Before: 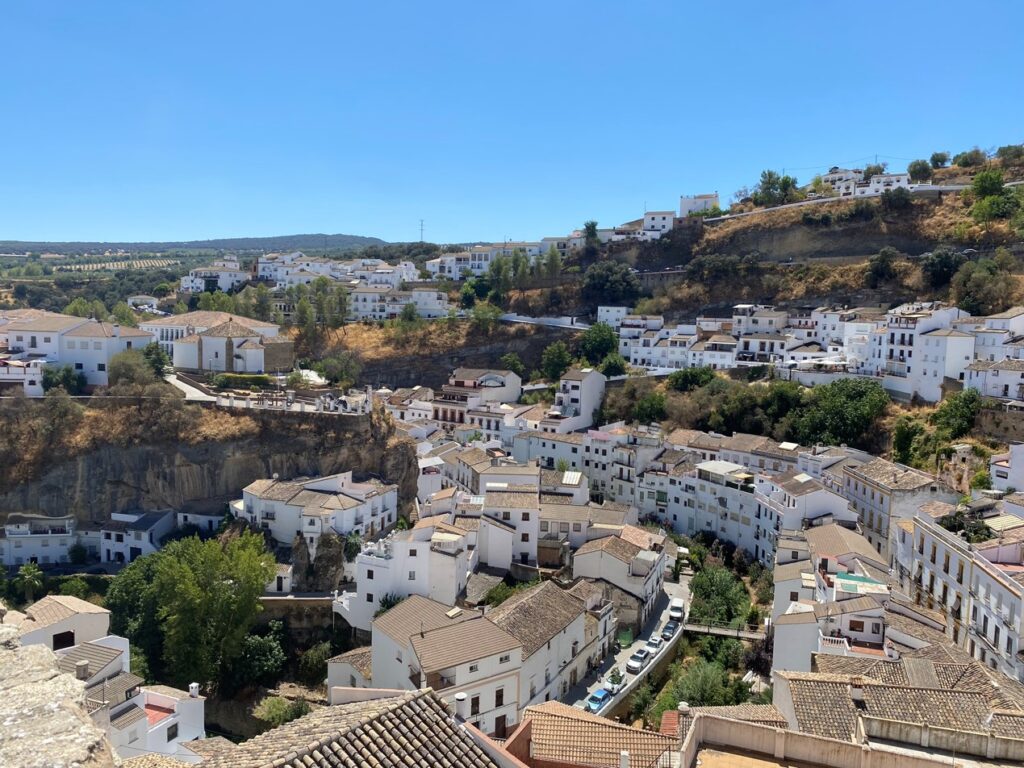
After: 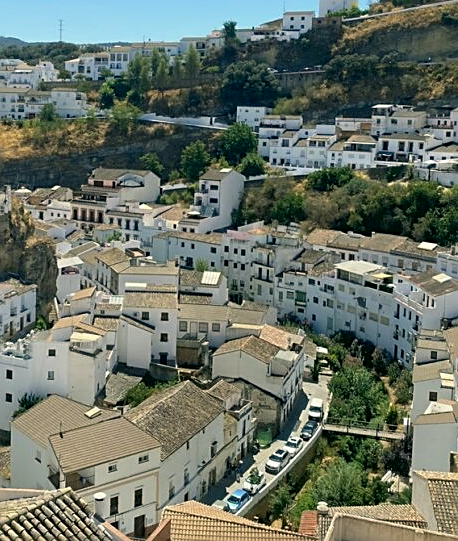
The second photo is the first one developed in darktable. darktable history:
sharpen: on, module defaults
crop: left 35.291%, top 26.086%, right 19.974%, bottom 3.451%
color correction: highlights a* -0.384, highlights b* 9.32, shadows a* -9.46, shadows b* 0.802
